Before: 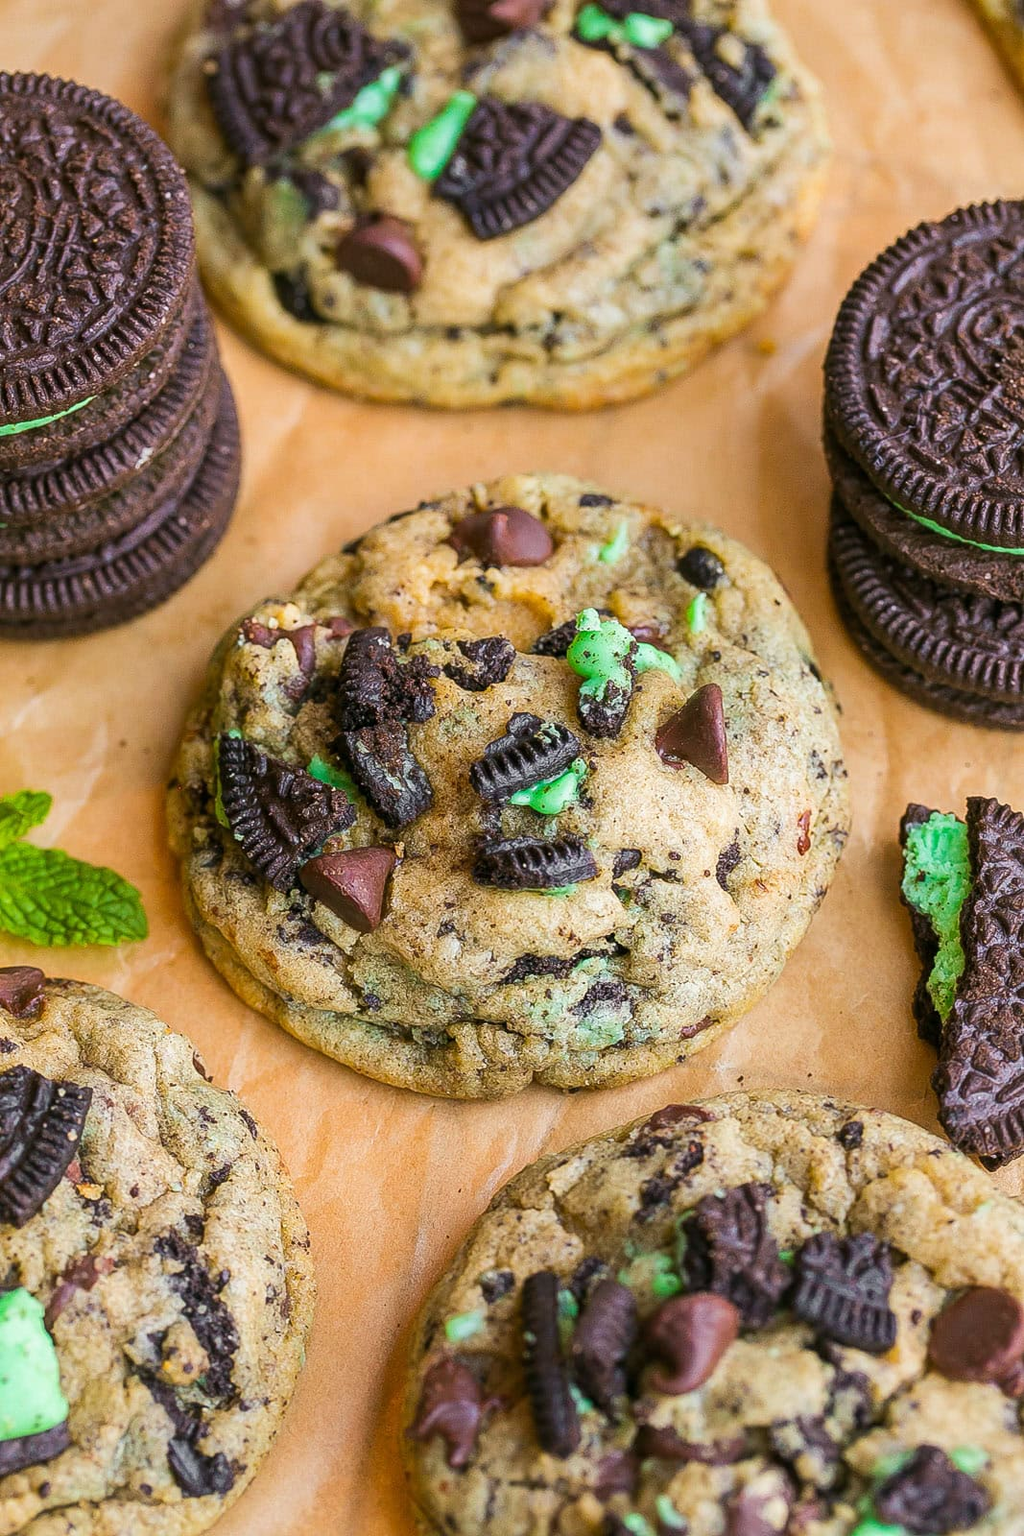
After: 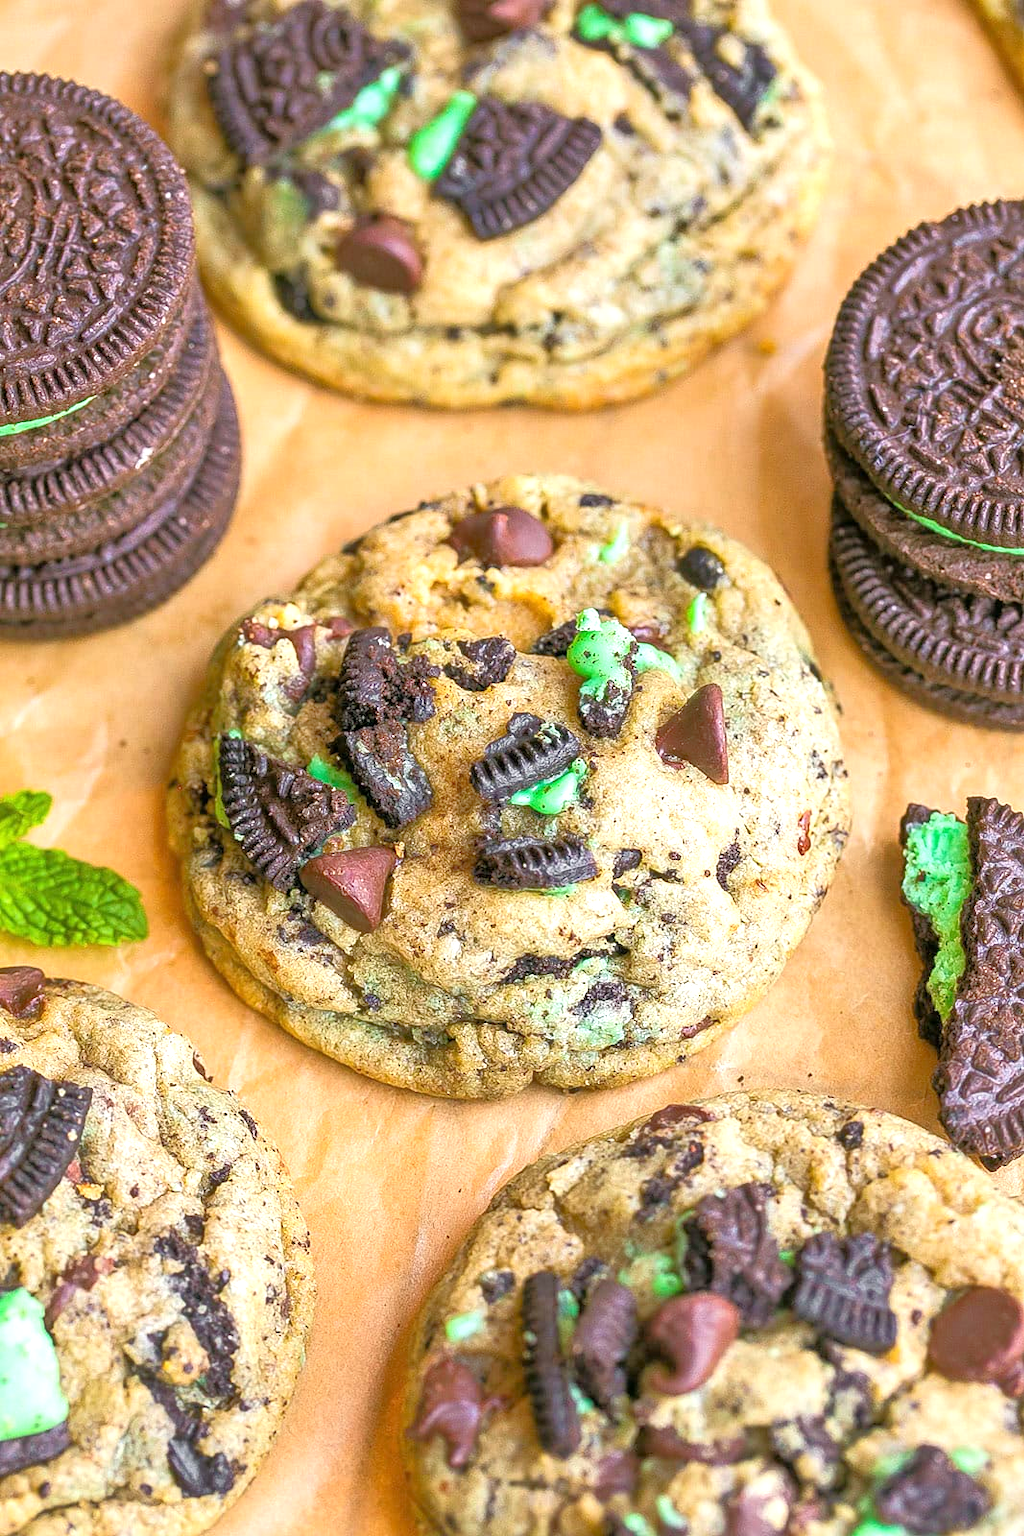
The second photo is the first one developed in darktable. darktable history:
exposure: exposure 0.604 EV, compensate highlight preservation false
tone equalizer: -7 EV 0.157 EV, -6 EV 0.615 EV, -5 EV 1.11 EV, -4 EV 1.31 EV, -3 EV 1.17 EV, -2 EV 0.6 EV, -1 EV 0.167 EV
